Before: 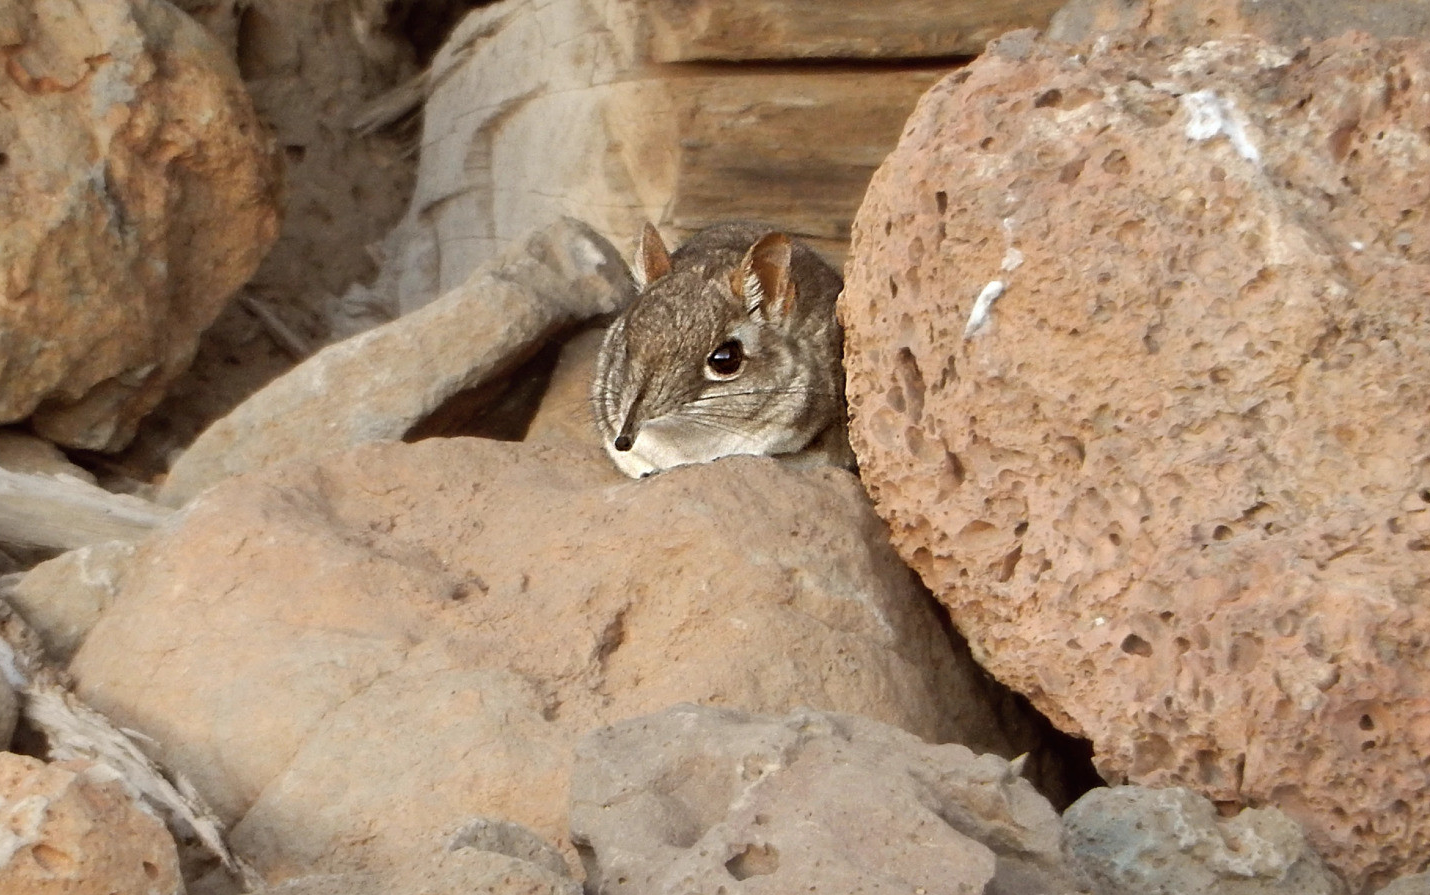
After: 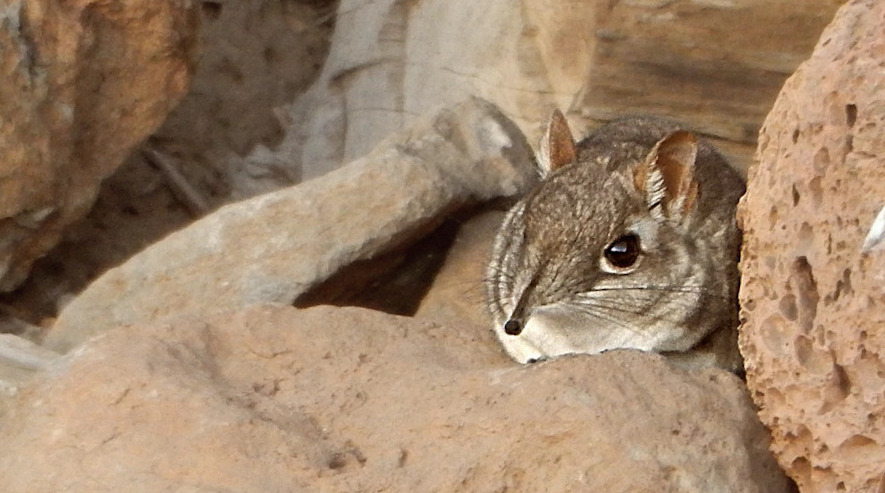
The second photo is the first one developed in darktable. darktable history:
crop and rotate: angle -4.99°, left 2.122%, top 6.945%, right 27.566%, bottom 30.519%
shadows and highlights: shadows 37.27, highlights -28.18, soften with gaussian
